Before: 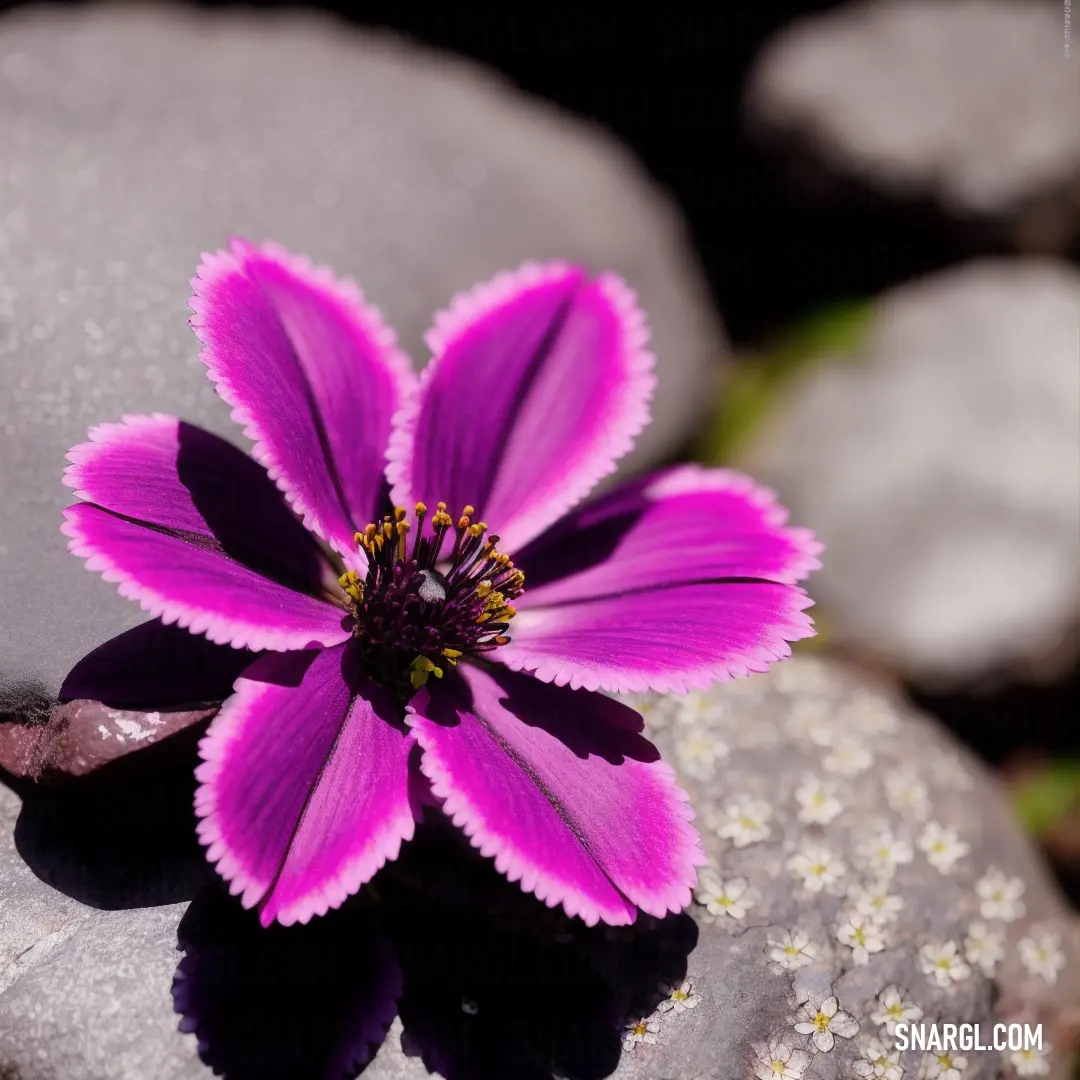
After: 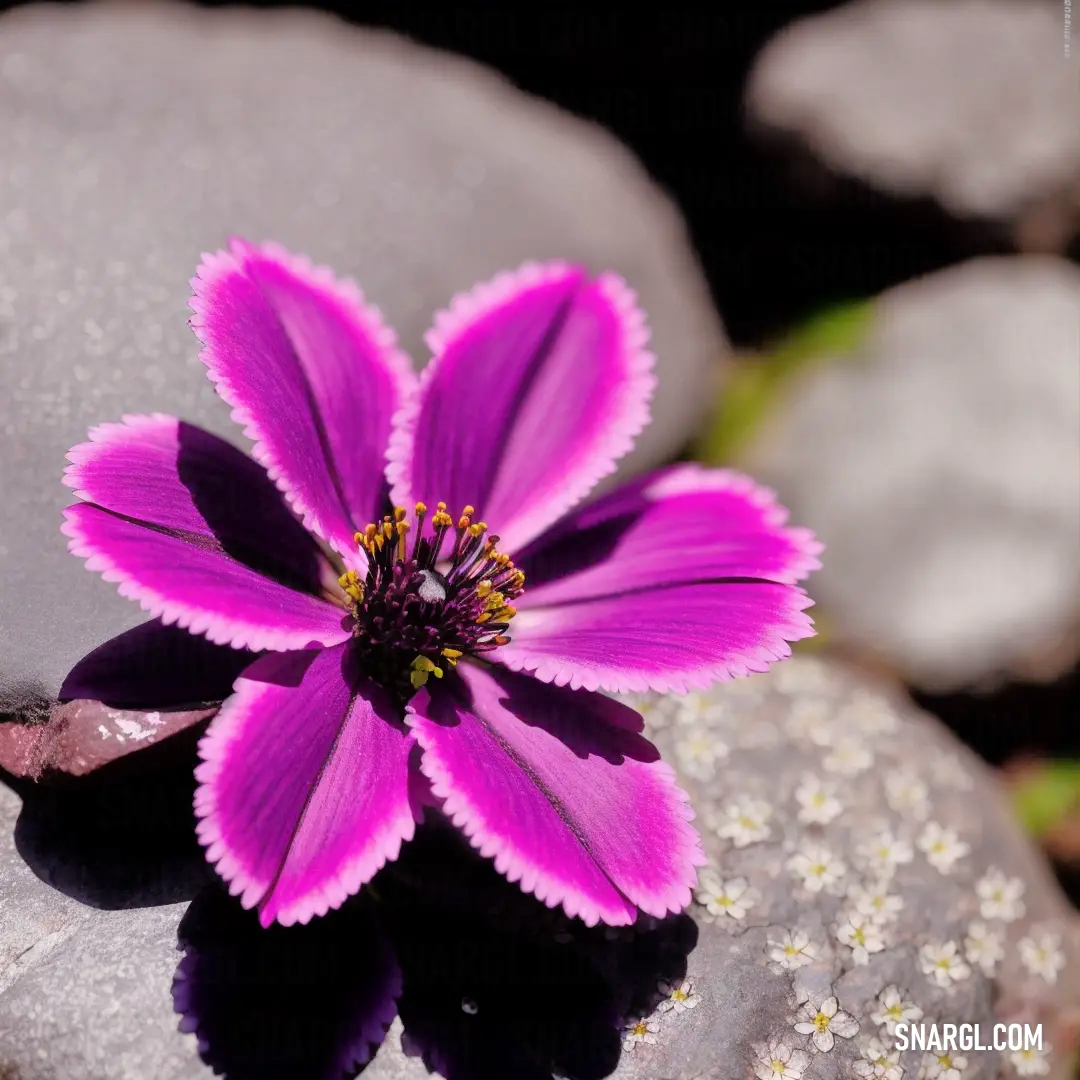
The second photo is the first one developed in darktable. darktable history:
tone equalizer: -7 EV 0.164 EV, -6 EV 0.61 EV, -5 EV 1.17 EV, -4 EV 1.36 EV, -3 EV 1.13 EV, -2 EV 0.6 EV, -1 EV 0.167 EV
